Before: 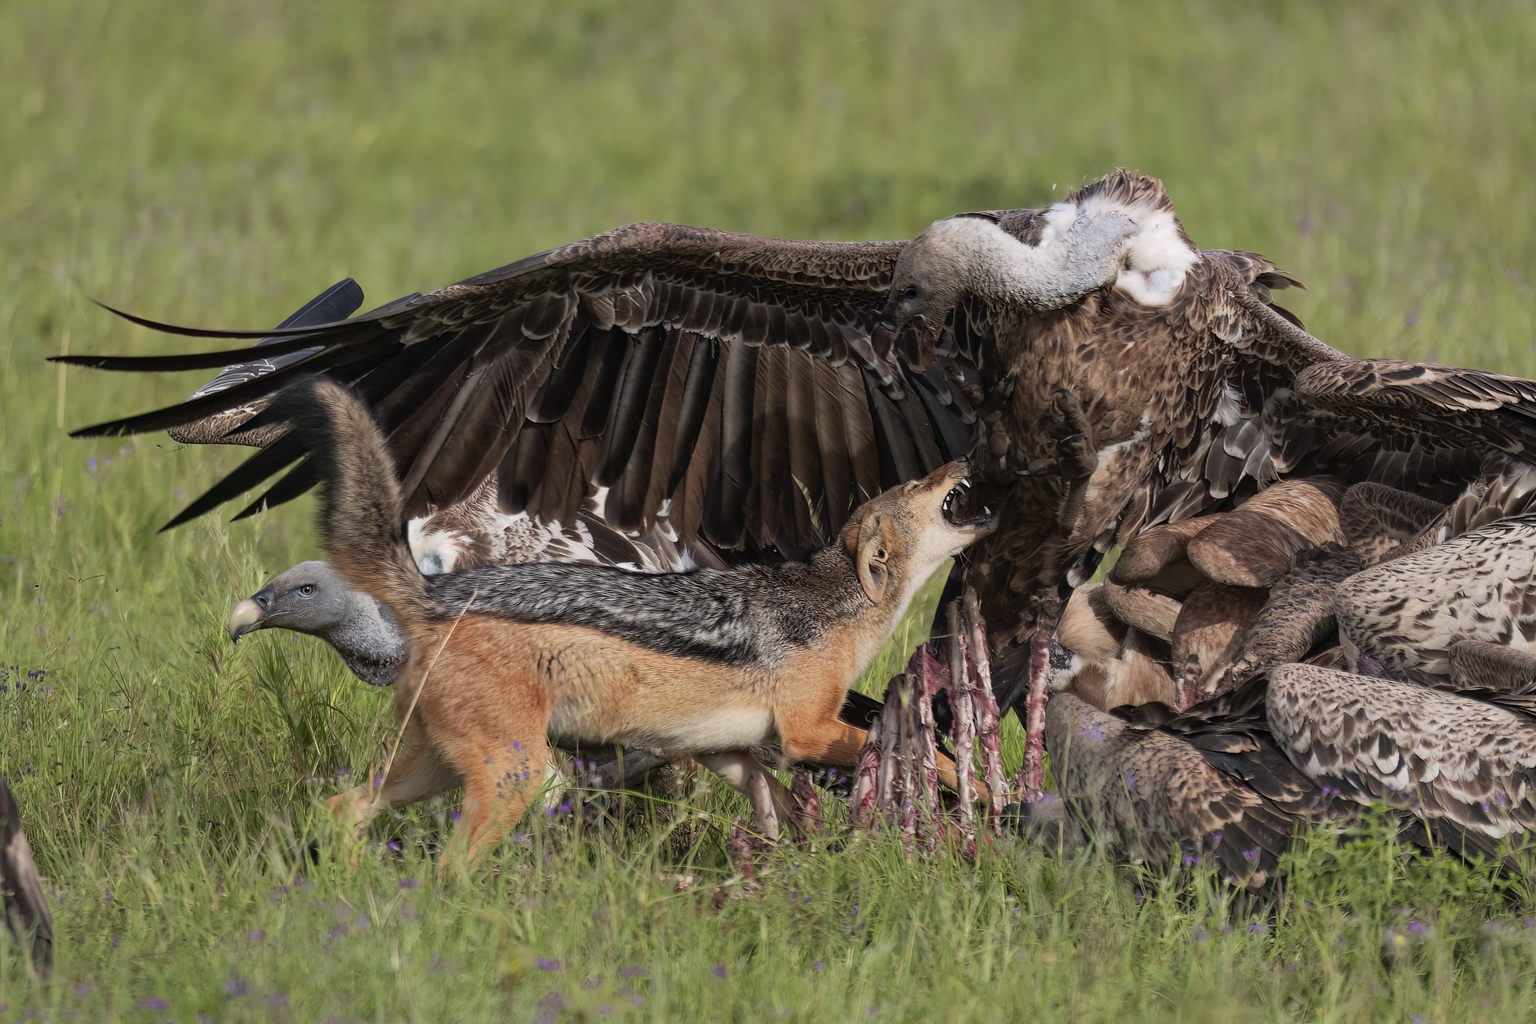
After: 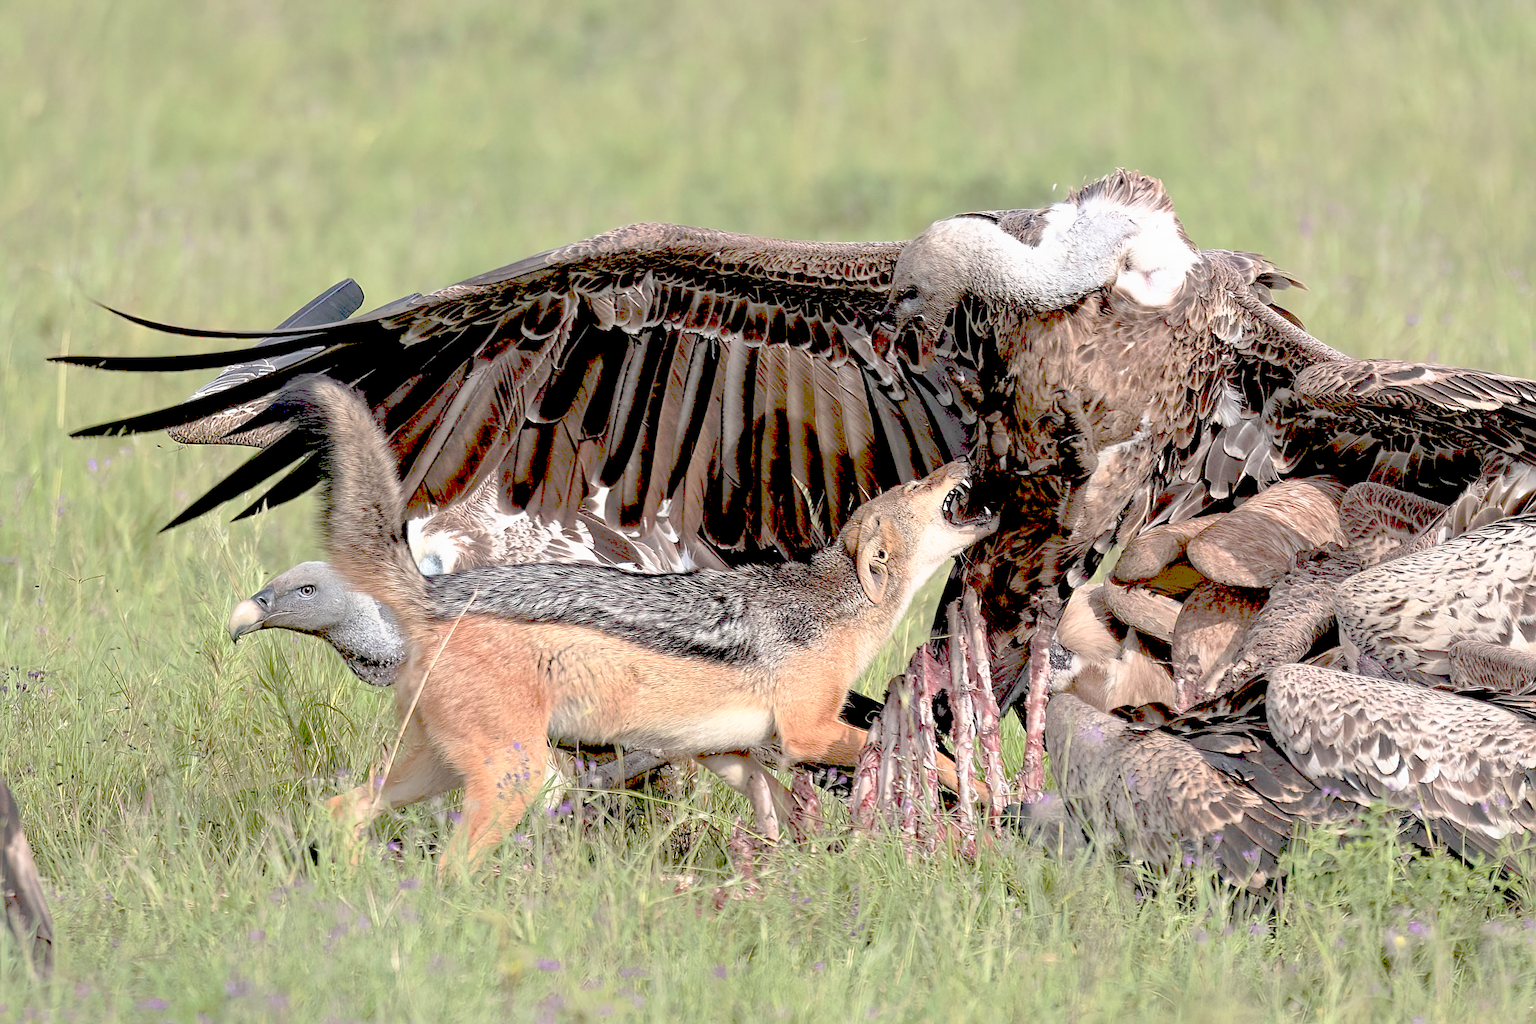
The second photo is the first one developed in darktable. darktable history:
exposure: black level correction 0.01, exposure 0.015 EV, compensate exposure bias true, compensate highlight preservation false
sharpen: on, module defaults
tone curve: curves: ch0 [(0, 0) (0.003, 0.326) (0.011, 0.332) (0.025, 0.352) (0.044, 0.378) (0.069, 0.4) (0.1, 0.416) (0.136, 0.432) (0.177, 0.468) (0.224, 0.509) (0.277, 0.554) (0.335, 0.6) (0.399, 0.642) (0.468, 0.693) (0.543, 0.753) (0.623, 0.818) (0.709, 0.897) (0.801, 0.974) (0.898, 0.991) (1, 1)], preserve colors none
